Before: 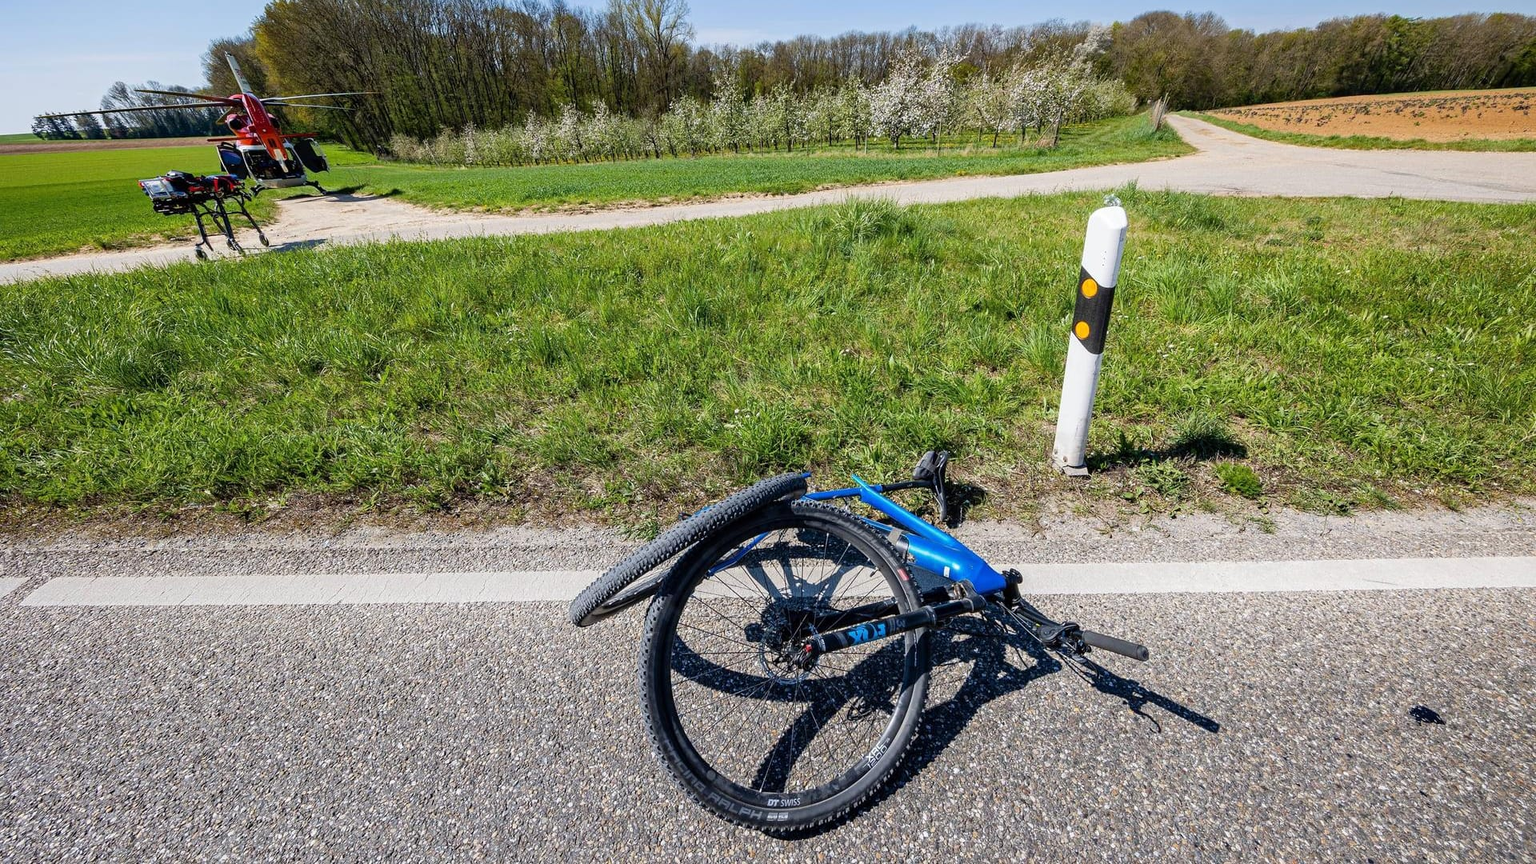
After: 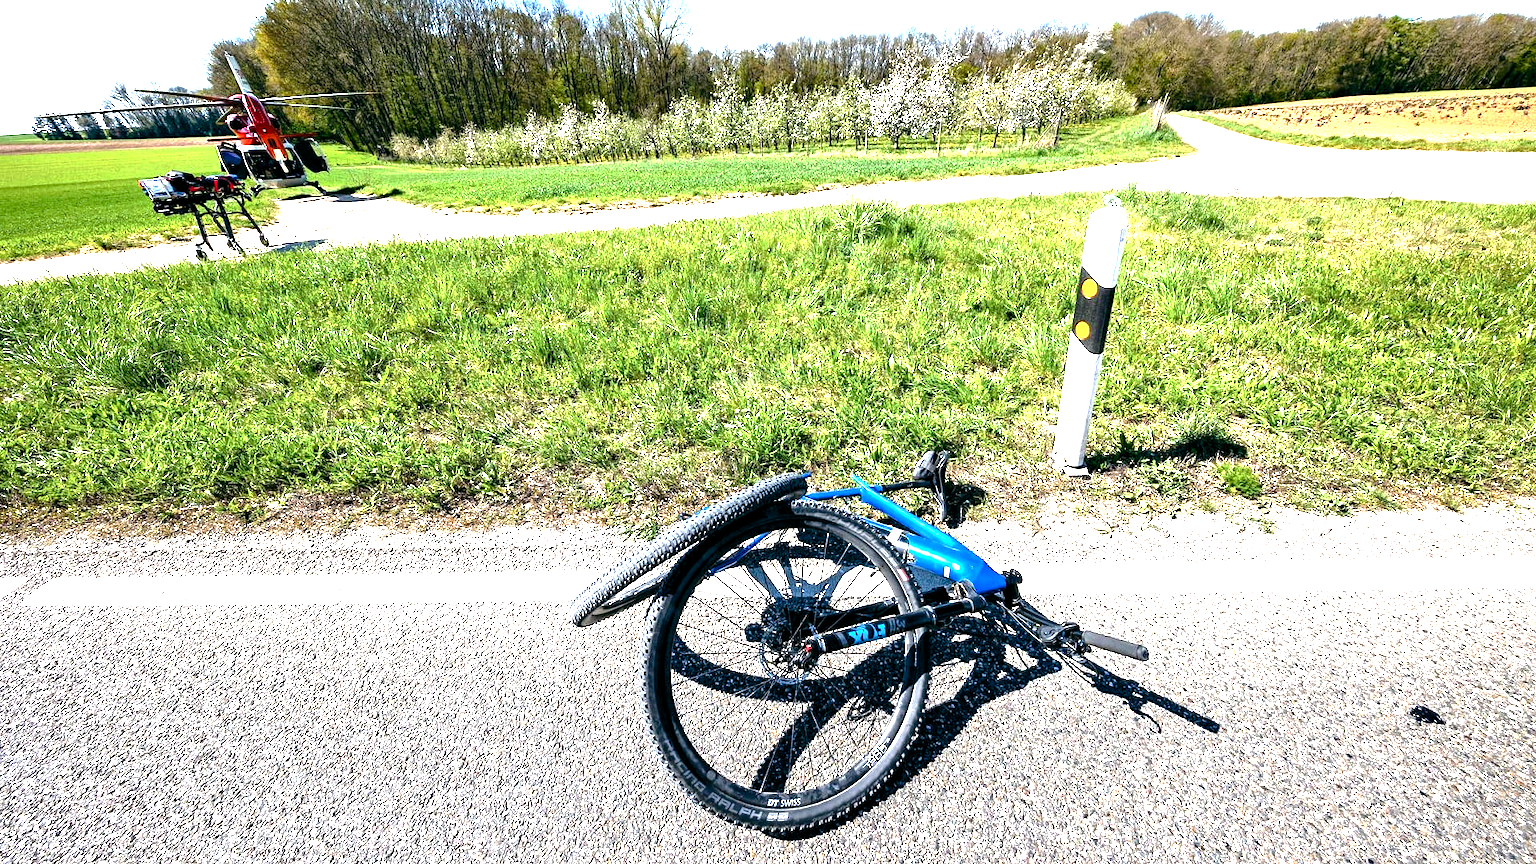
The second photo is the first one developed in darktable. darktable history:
color balance rgb: global offset › luminance -0.328%, global offset › chroma 0.117%, global offset › hue 167.86°, linear chroma grading › global chroma -14.478%, perceptual saturation grading › global saturation 19.663%, perceptual saturation grading › highlights -25.469%, perceptual saturation grading › shadows 49.545%, perceptual brilliance grading › highlights 17.334%, perceptual brilliance grading › mid-tones 32.265%, perceptual brilliance grading › shadows -31.241%
exposure: black level correction 0, exposure 1.2 EV, compensate highlight preservation false
base curve: curves: ch0 [(0, 0) (0.74, 0.67) (1, 1)], preserve colors none
